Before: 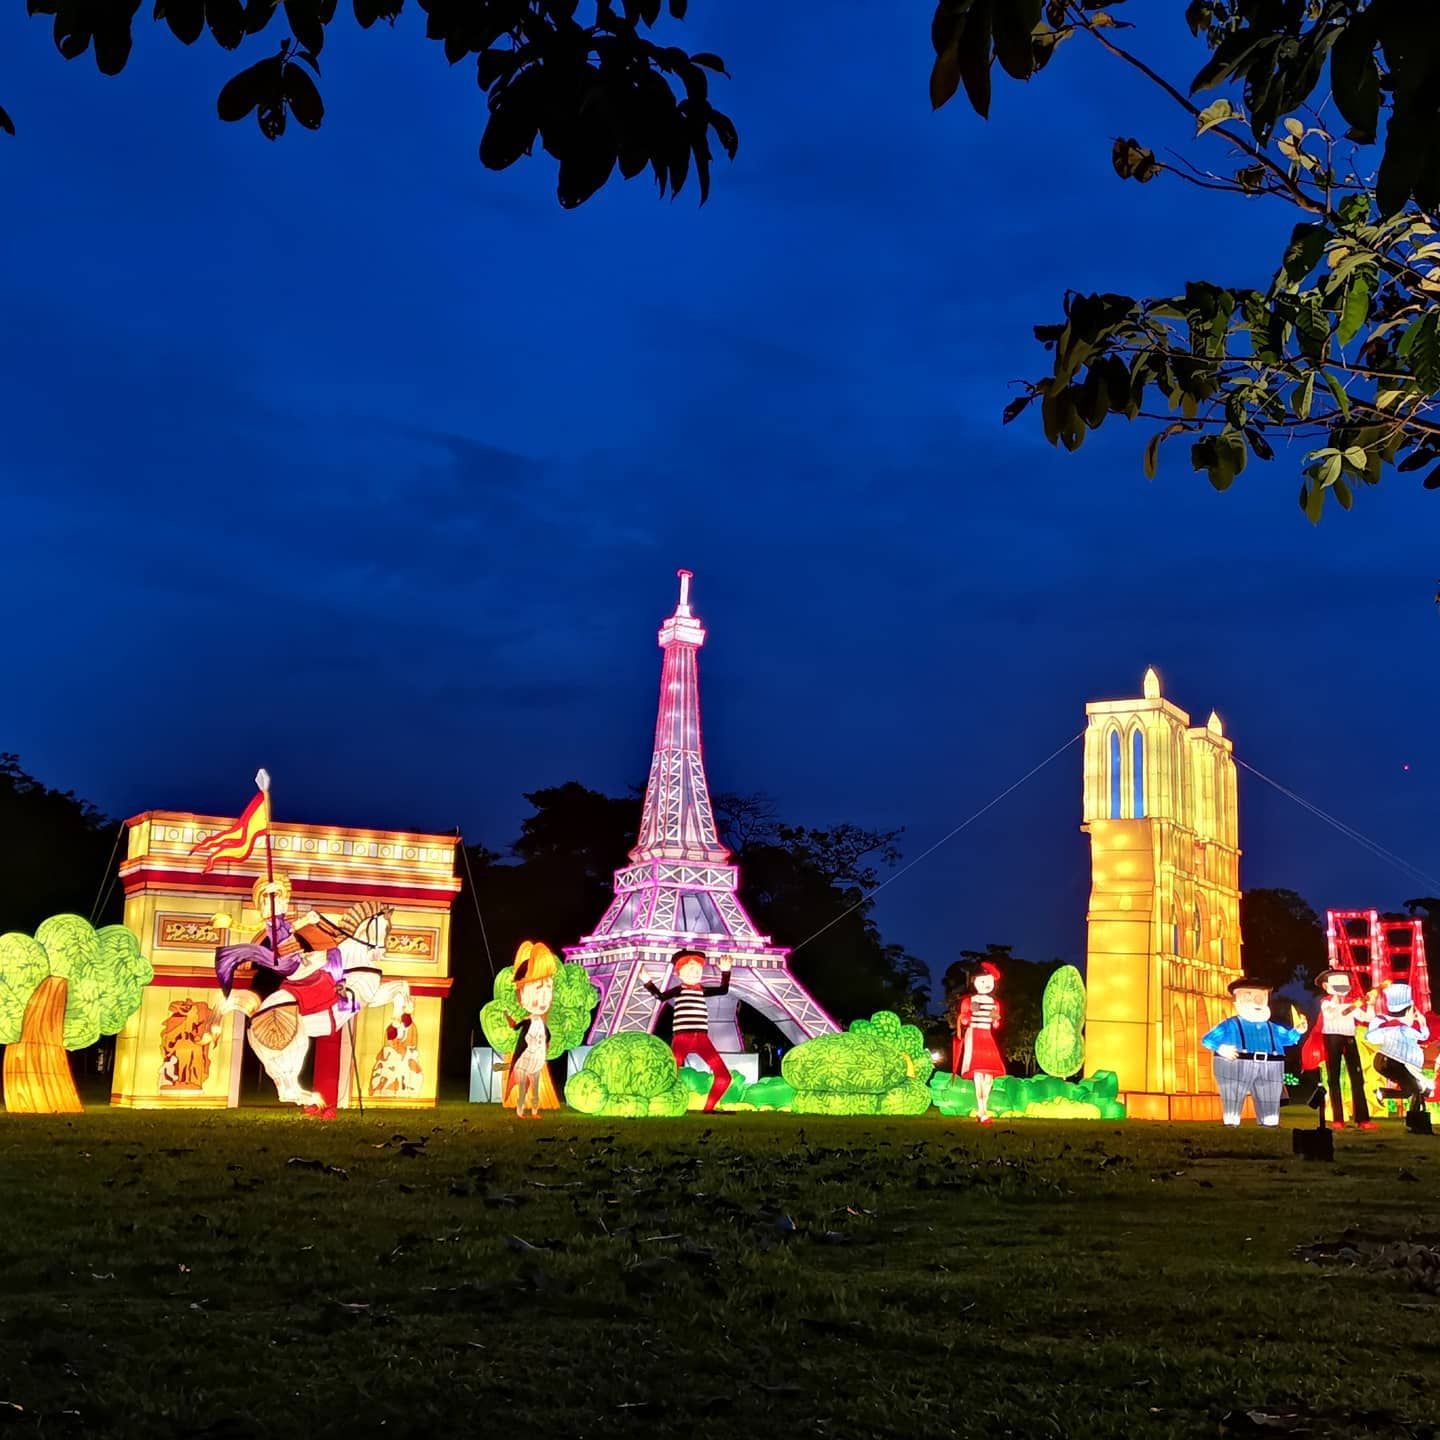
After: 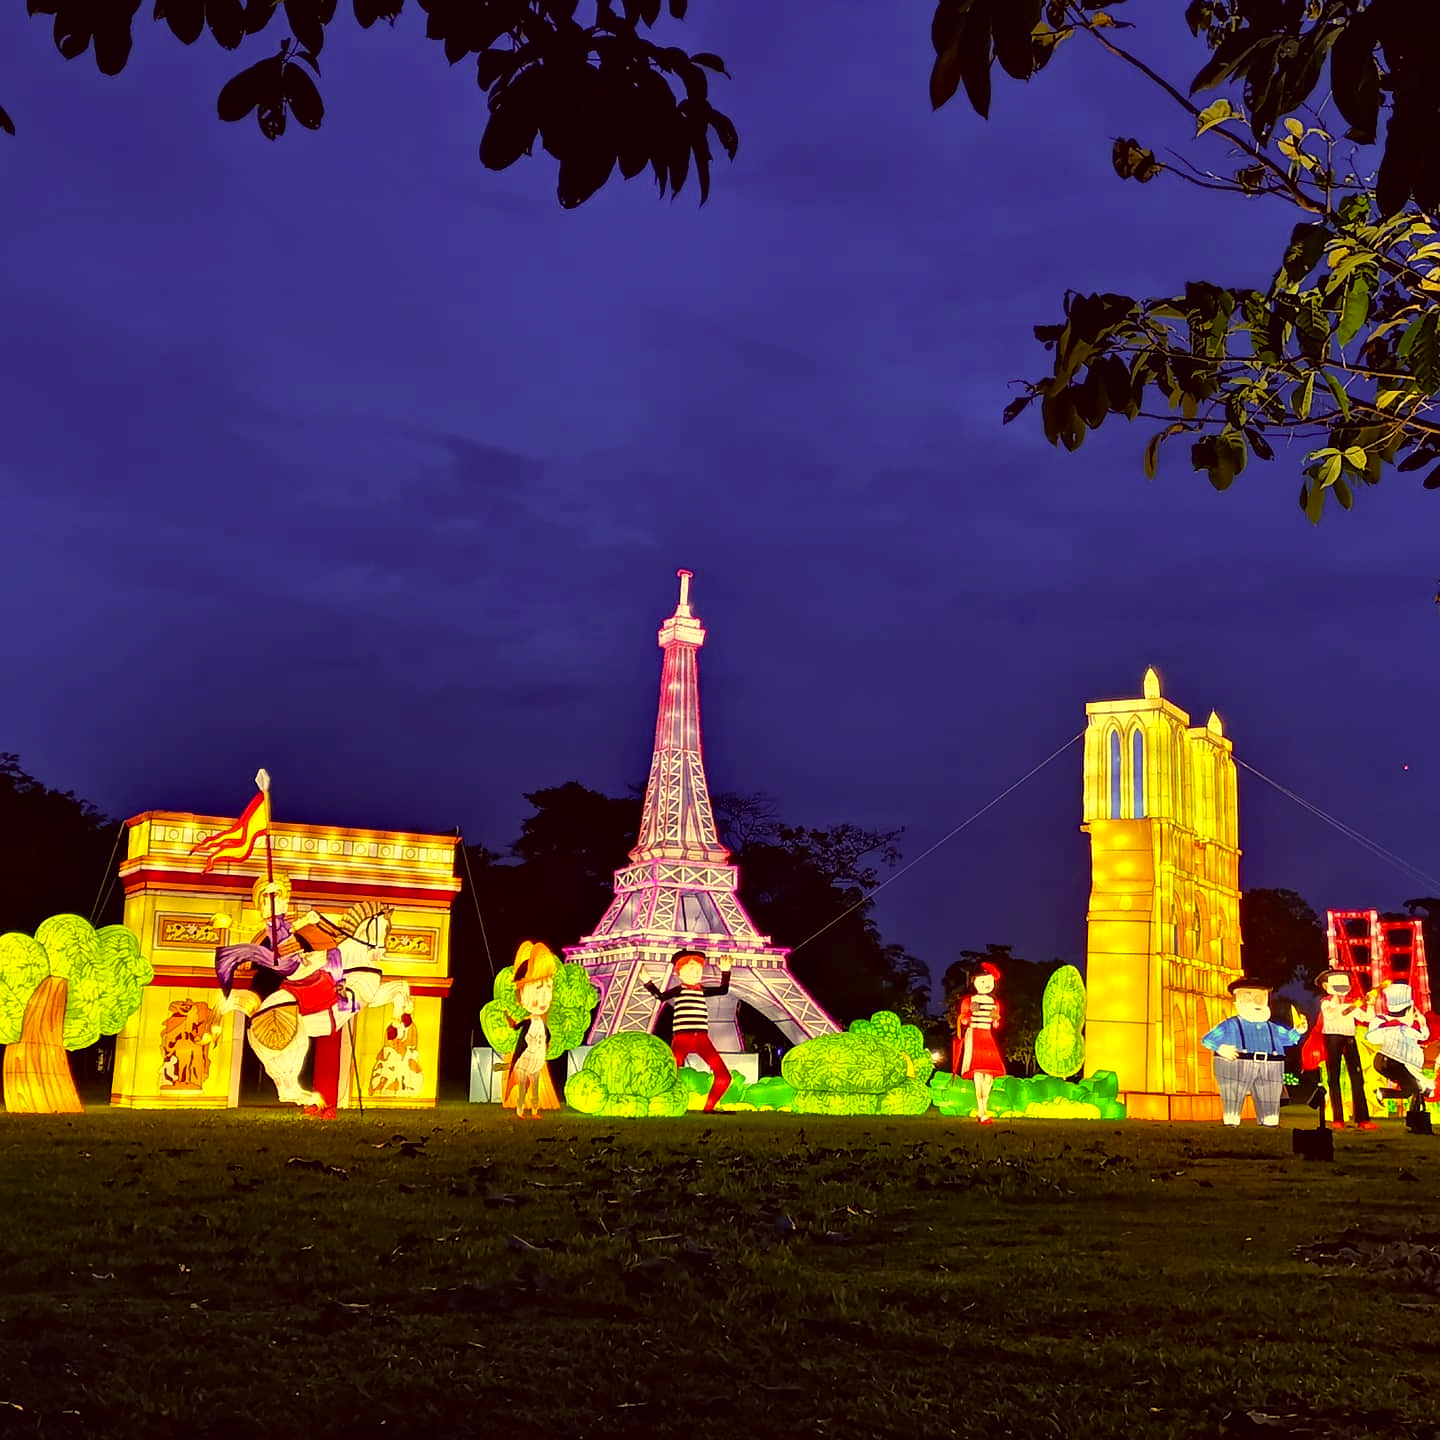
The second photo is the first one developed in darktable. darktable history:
sharpen: radius 1.044, threshold 0.983
color correction: highlights a* -0.544, highlights b* 39.62, shadows a* 9.43, shadows b* -0.366
